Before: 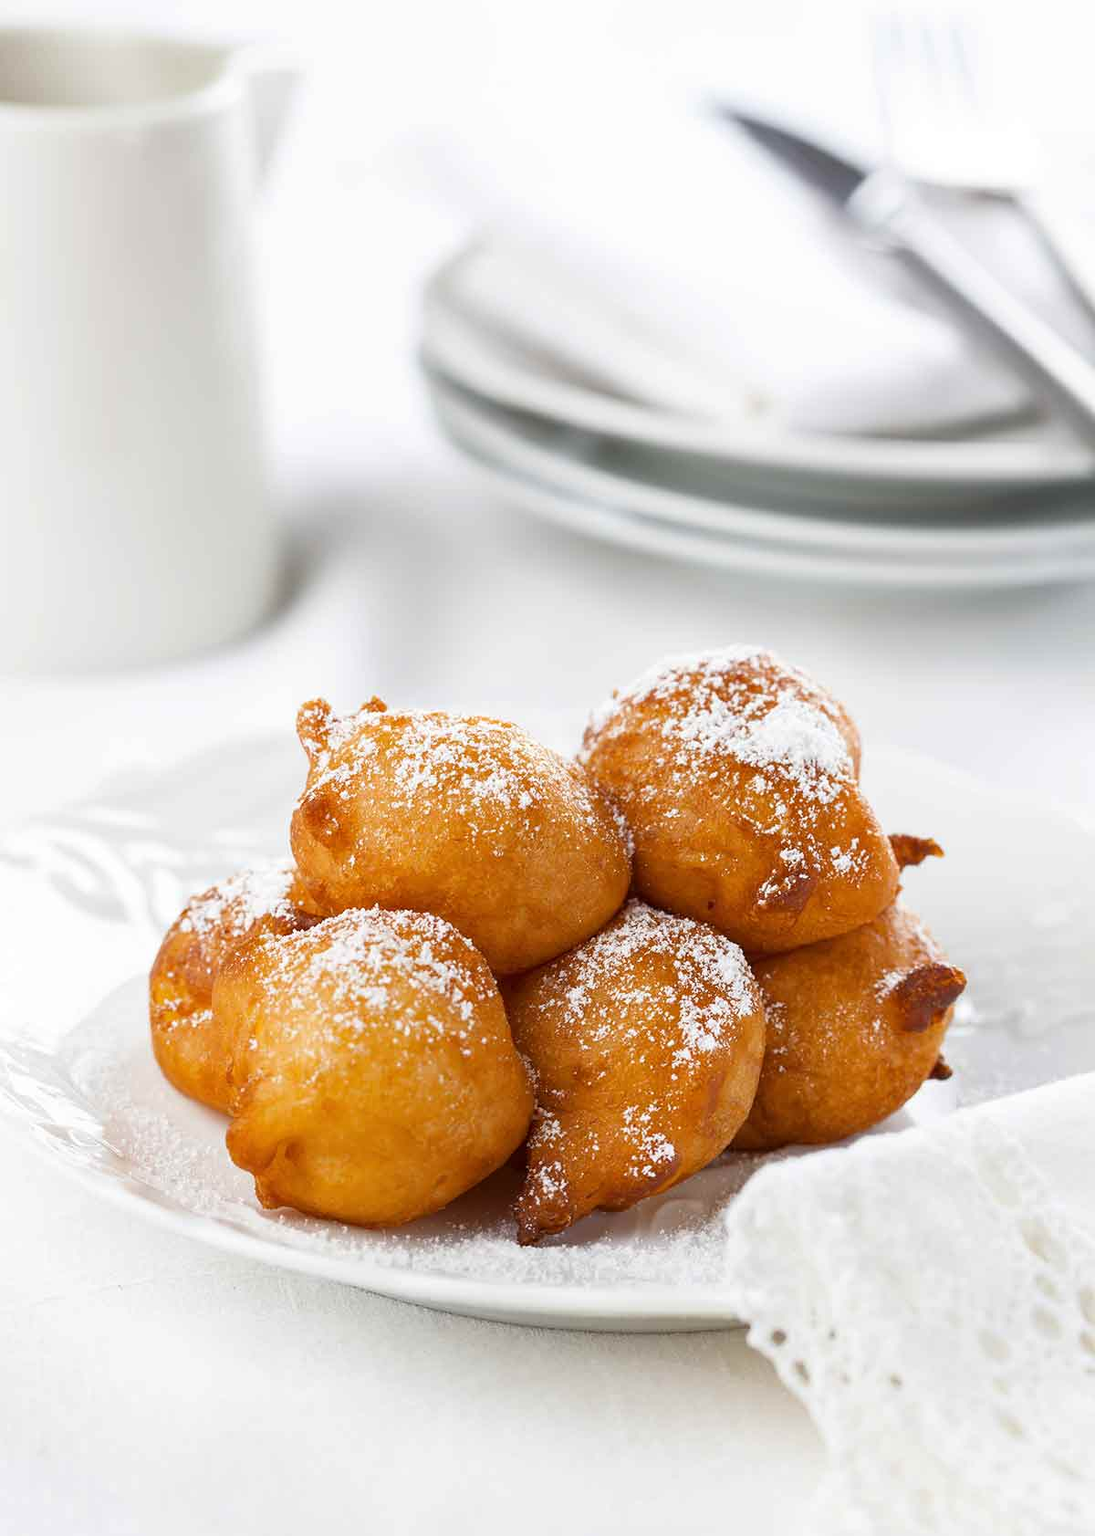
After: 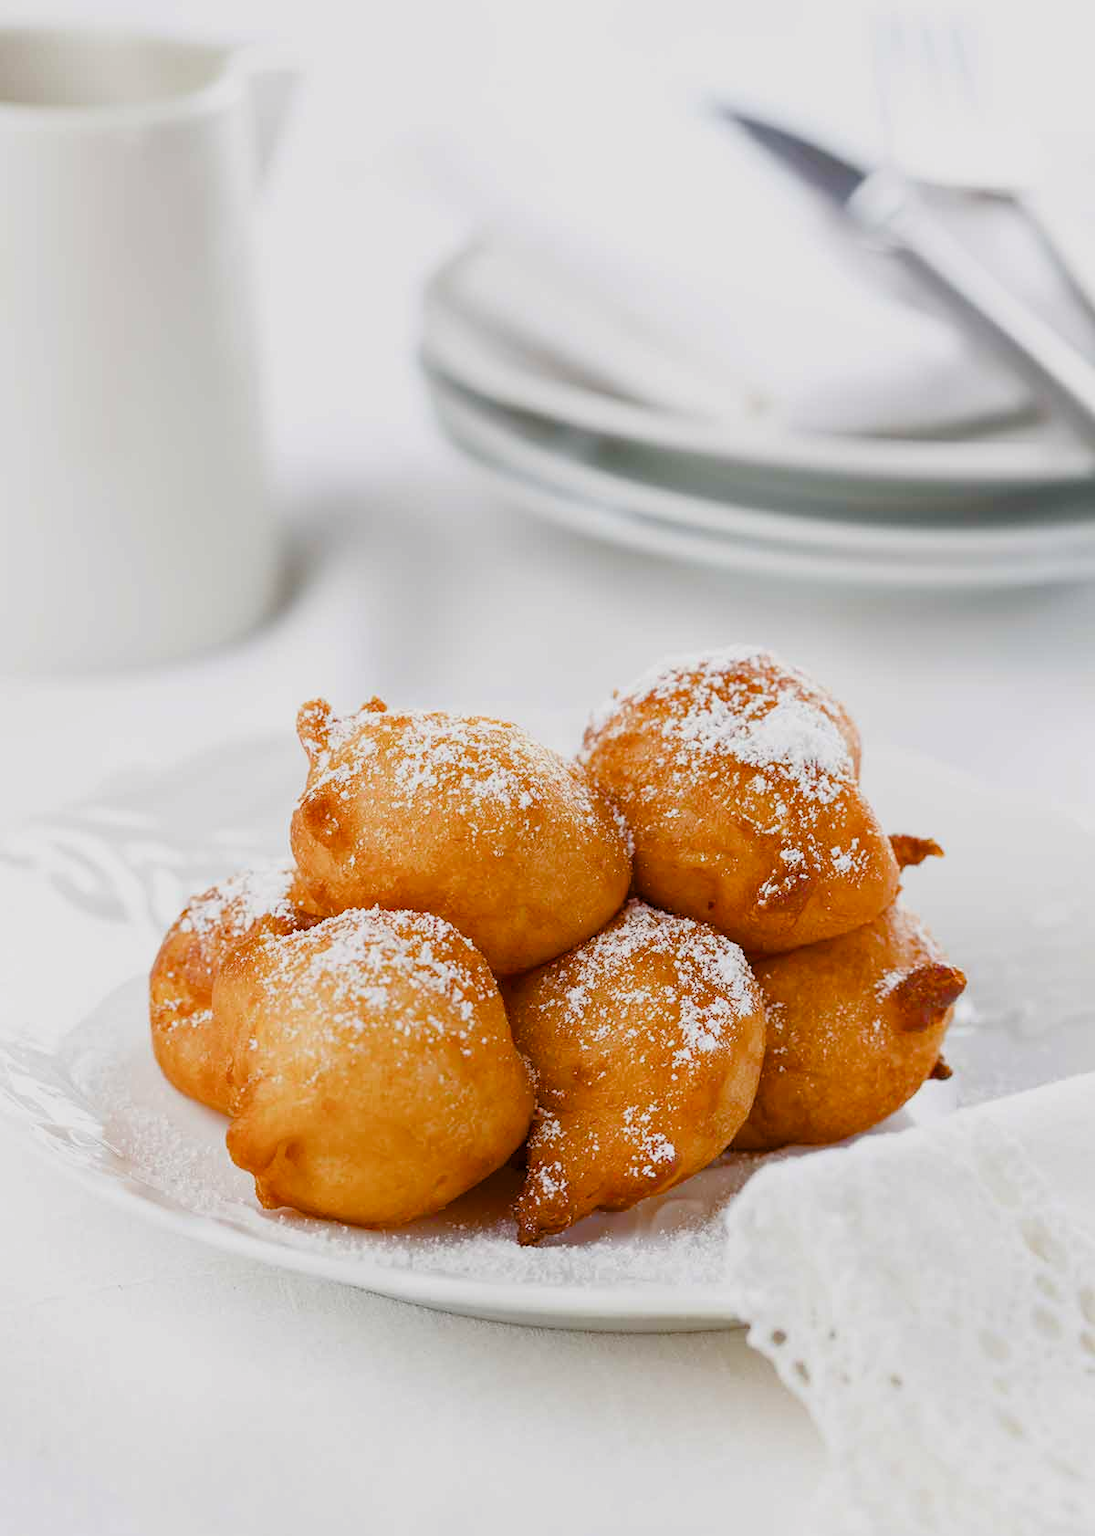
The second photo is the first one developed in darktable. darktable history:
levels: levels [0.062, 0.494, 0.925]
color balance rgb: highlights gain › chroma 0.152%, highlights gain › hue 330.2°, perceptual saturation grading › global saturation 20%, perceptual saturation grading › highlights -50.392%, perceptual saturation grading › shadows 30.746%, global vibrance 24.538%, contrast -24.969%
